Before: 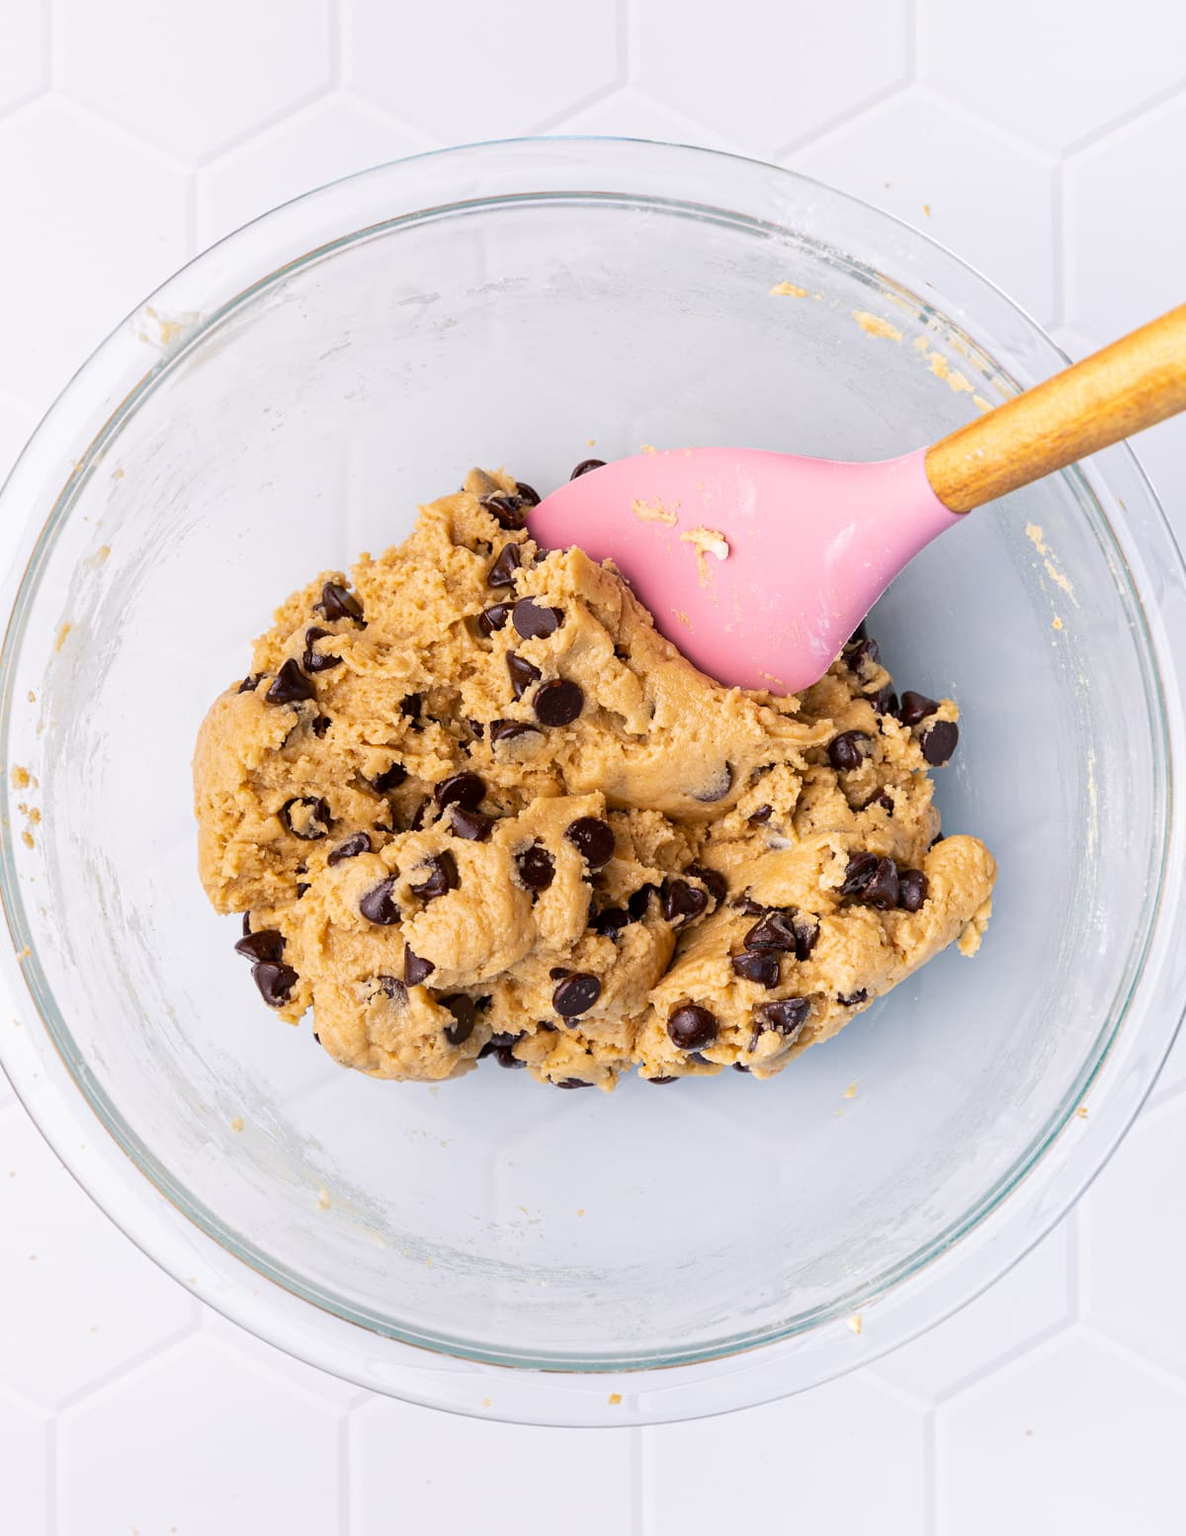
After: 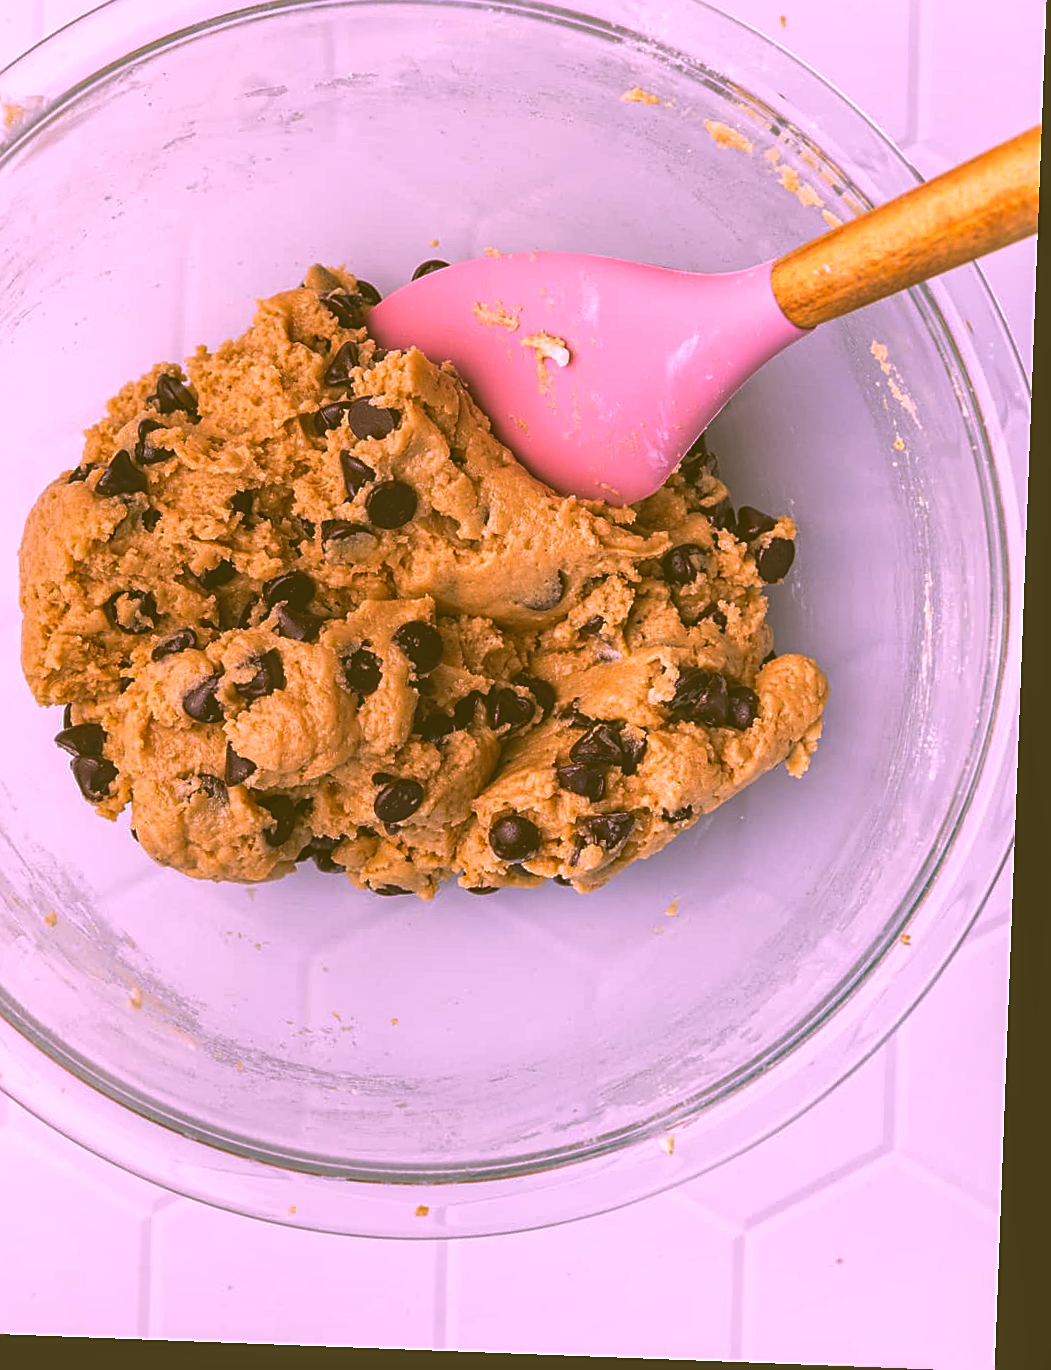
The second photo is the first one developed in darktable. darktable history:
local contrast: on, module defaults
rotate and perspective: rotation 2.17°, automatic cropping off
crop: left 16.315%, top 14.246%
color correction: highlights a* 8.98, highlights b* 15.09, shadows a* -0.49, shadows b* 26.52
exposure: black level correction -0.062, exposure -0.05 EV, compensate highlight preservation false
sharpen: on, module defaults
white balance: red 1.042, blue 1.17
base curve: curves: ch0 [(0, 0) (0.595, 0.418) (1, 1)], preserve colors none
